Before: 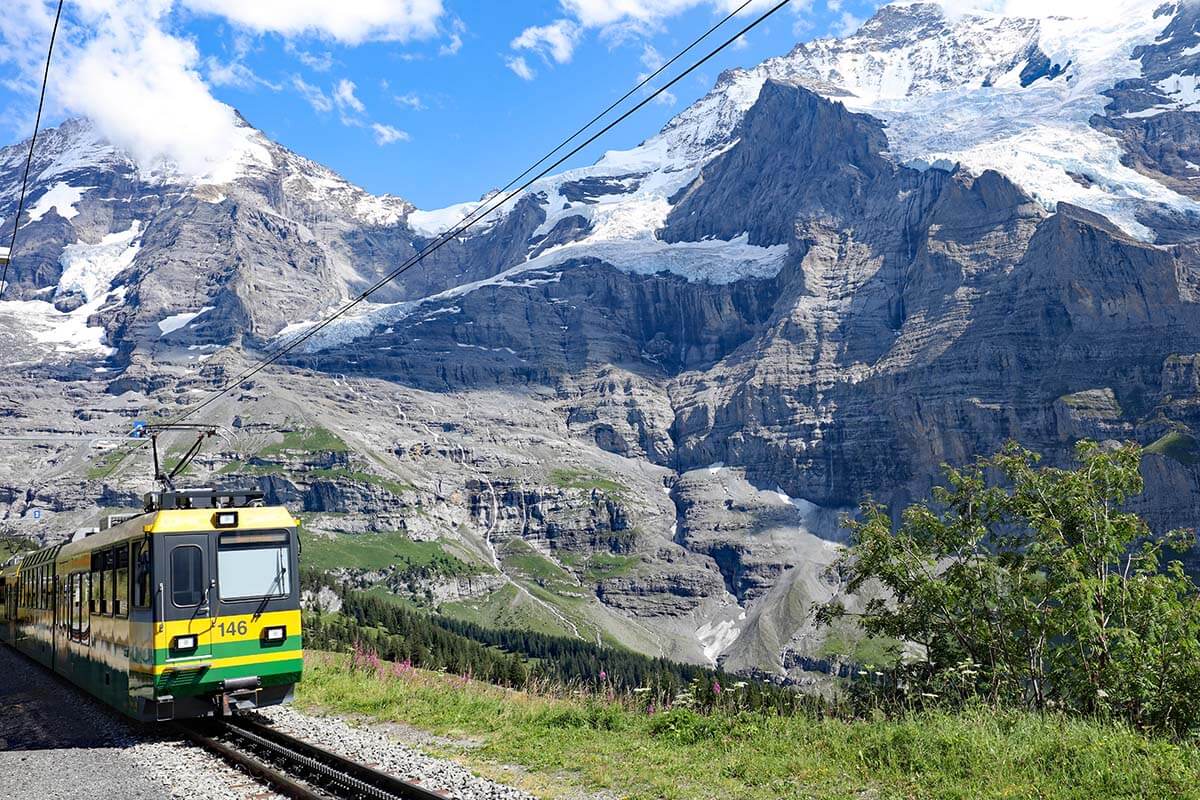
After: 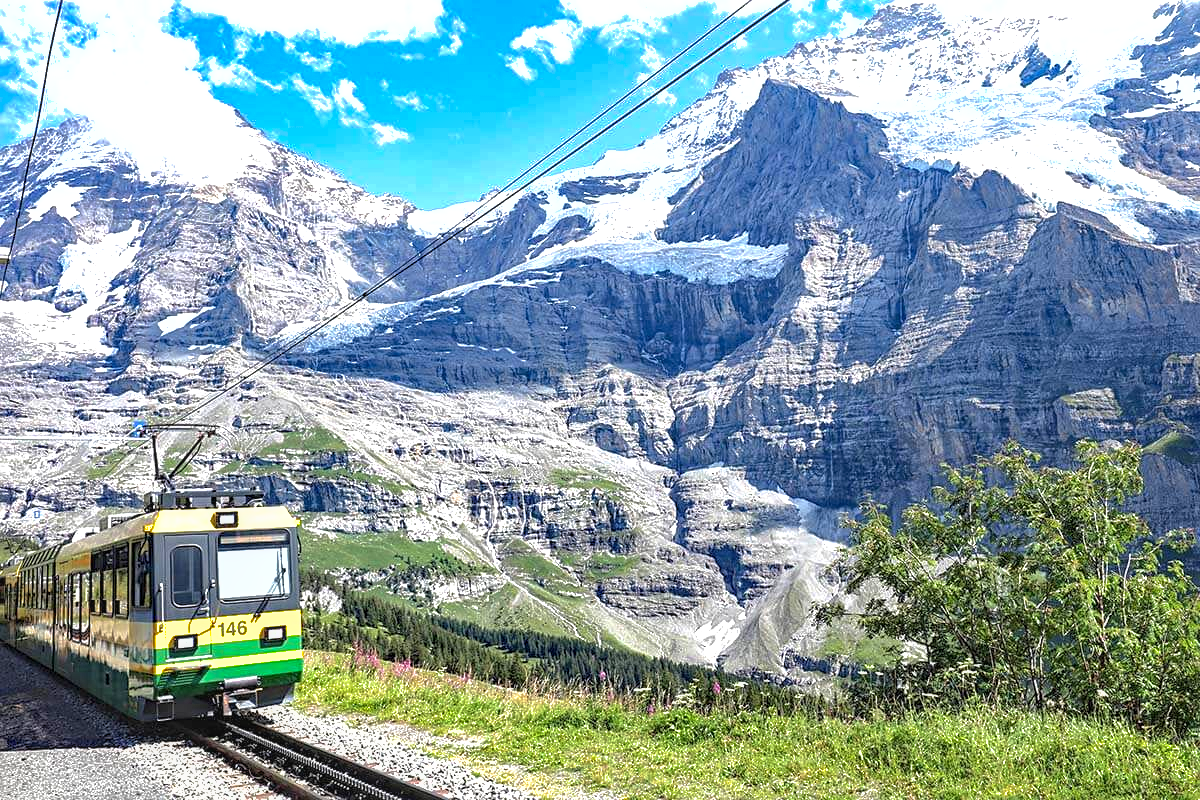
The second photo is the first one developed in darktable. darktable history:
exposure: black level correction -0.001, exposure 0.909 EV, compensate highlight preservation false
local contrast: on, module defaults
shadows and highlights: shadows 29.83, highlights color adjustment 55.73%
sharpen: amount 0.217
